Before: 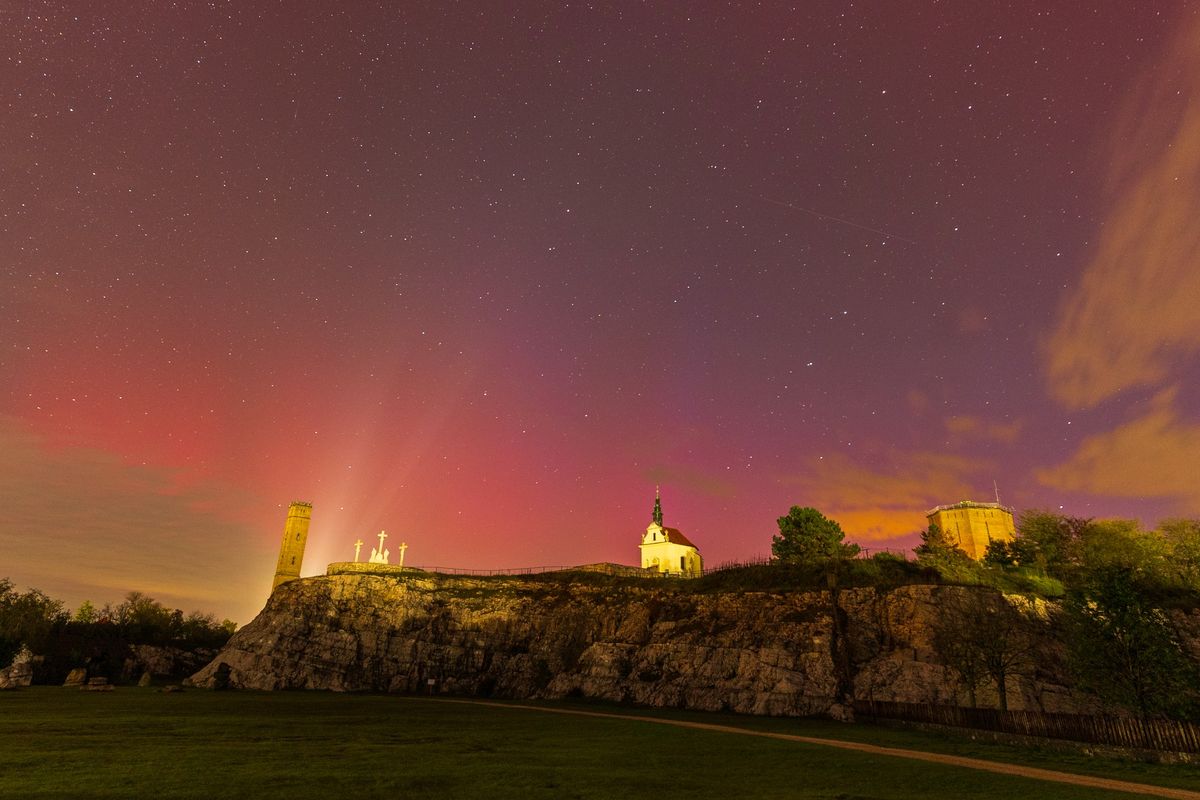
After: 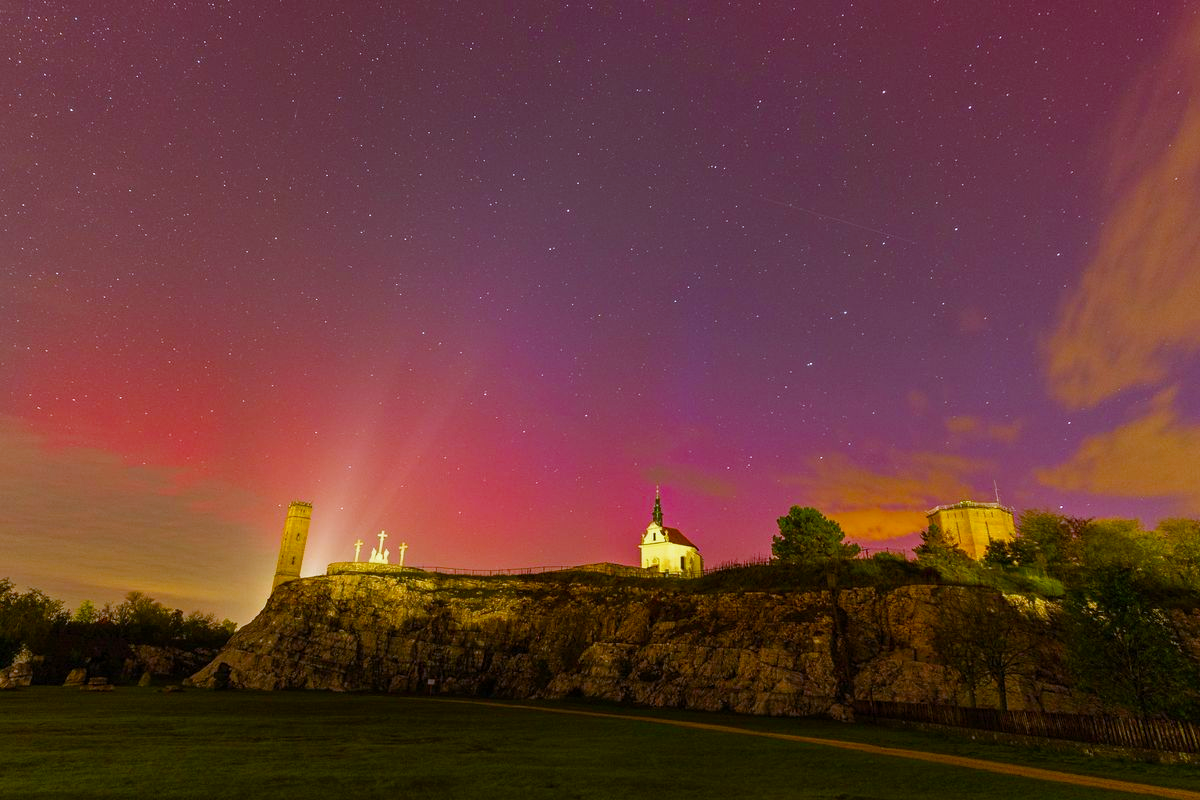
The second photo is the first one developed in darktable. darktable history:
white balance: red 0.948, green 1.02, blue 1.176
color balance rgb: perceptual saturation grading › global saturation 20%, perceptual saturation grading › highlights -25%, perceptual saturation grading › shadows 50%
